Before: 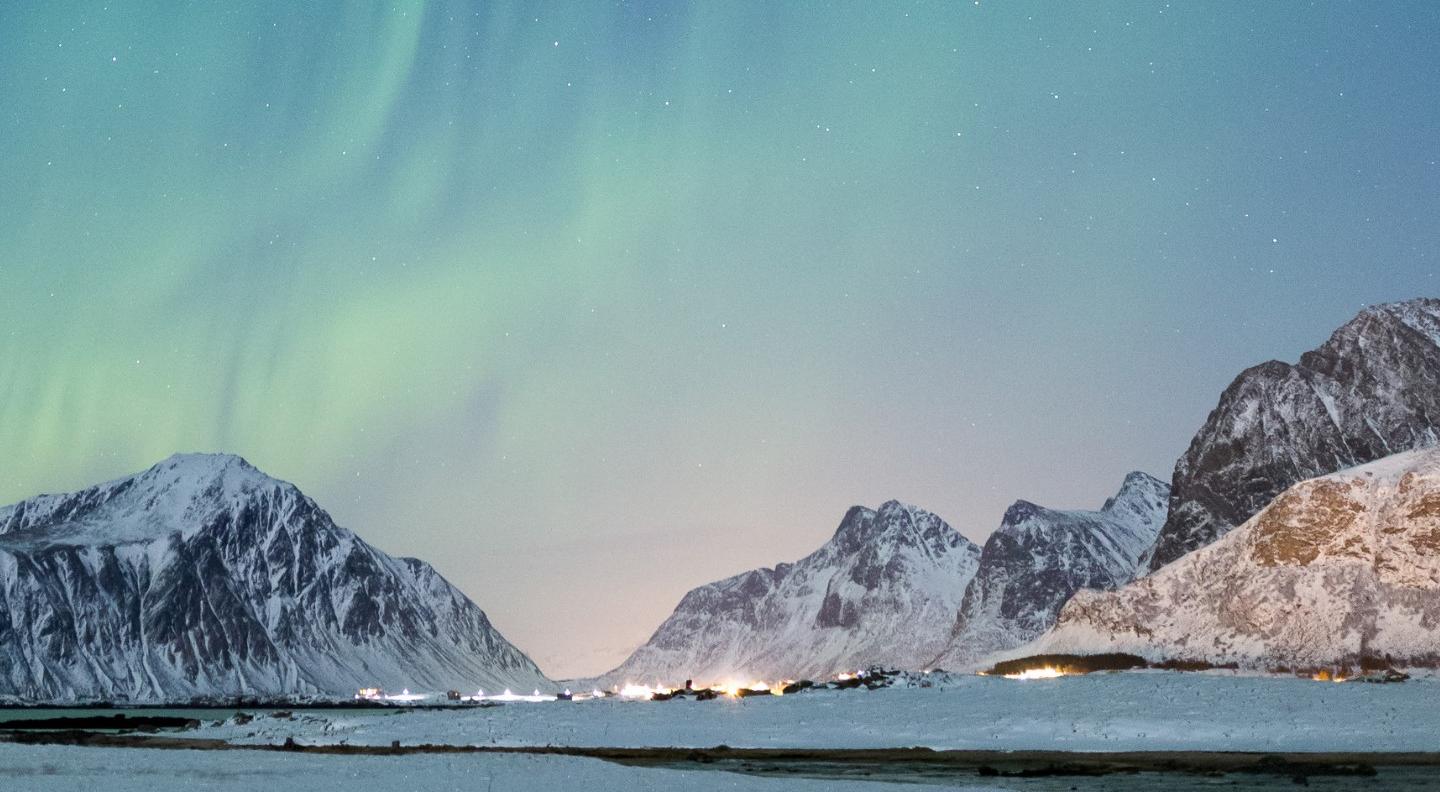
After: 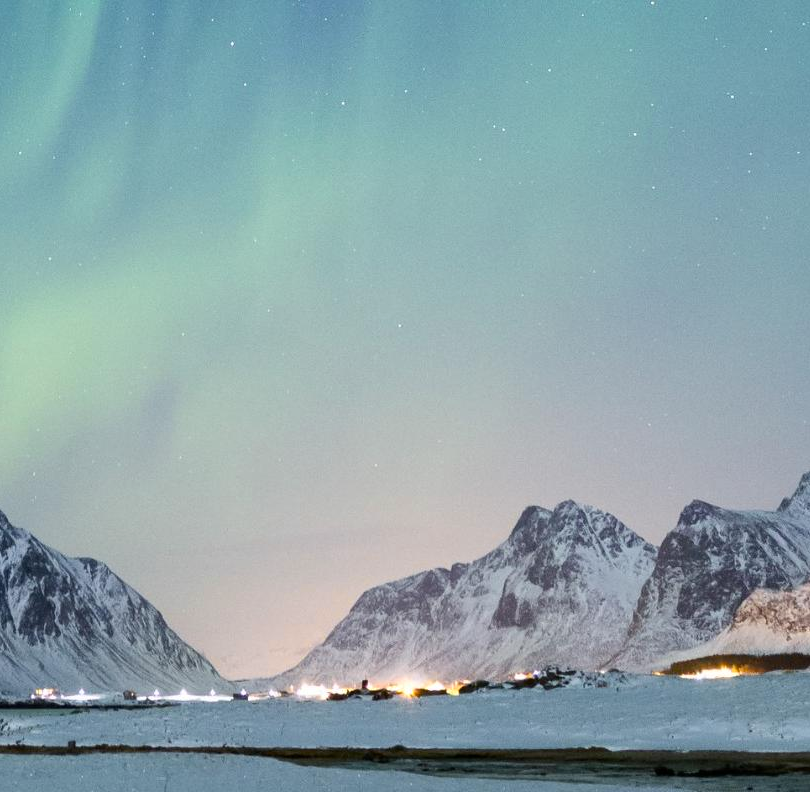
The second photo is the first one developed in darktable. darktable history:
color zones: curves: ch0 [(0.224, 0.526) (0.75, 0.5)]; ch1 [(0.055, 0.526) (0.224, 0.761) (0.377, 0.526) (0.75, 0.5)]
crop and rotate: left 22.516%, right 21.234%
